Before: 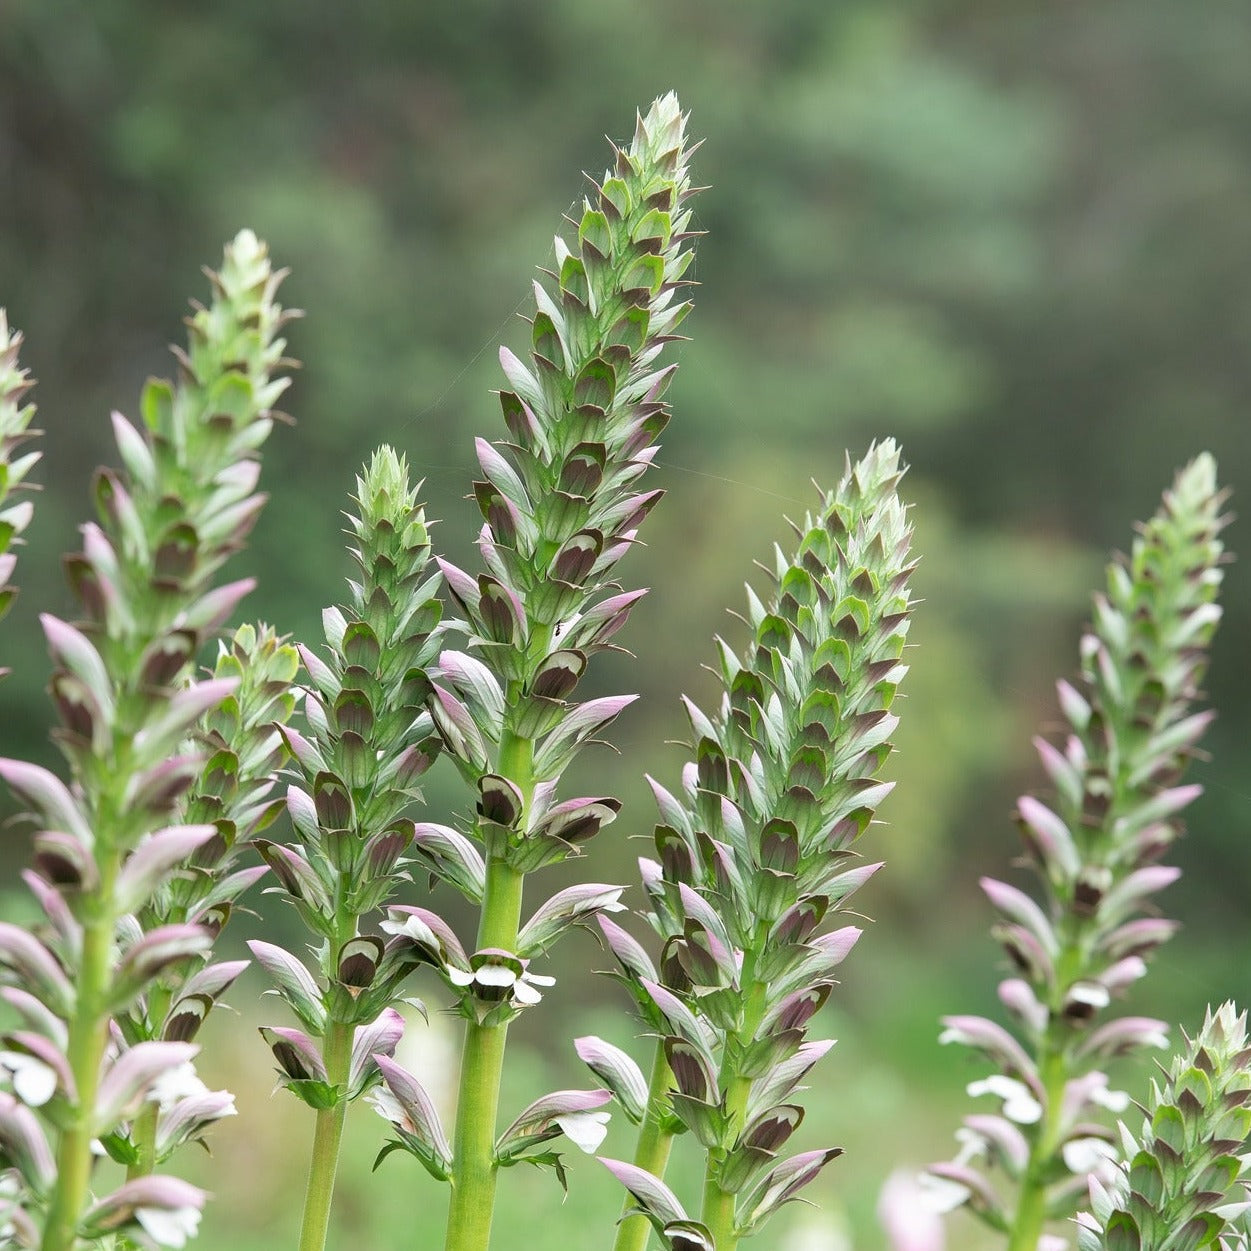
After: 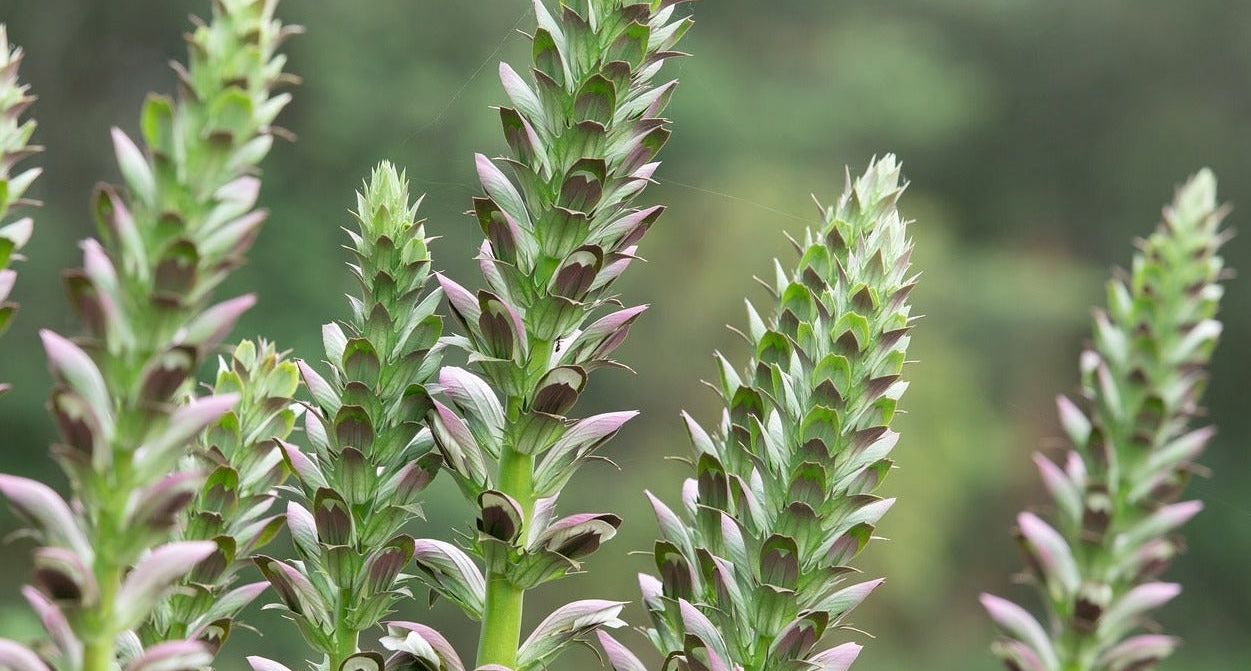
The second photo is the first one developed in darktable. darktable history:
crop and rotate: top 22.721%, bottom 23.623%
shadows and highlights: shadows 37.57, highlights -26.78, soften with gaussian
